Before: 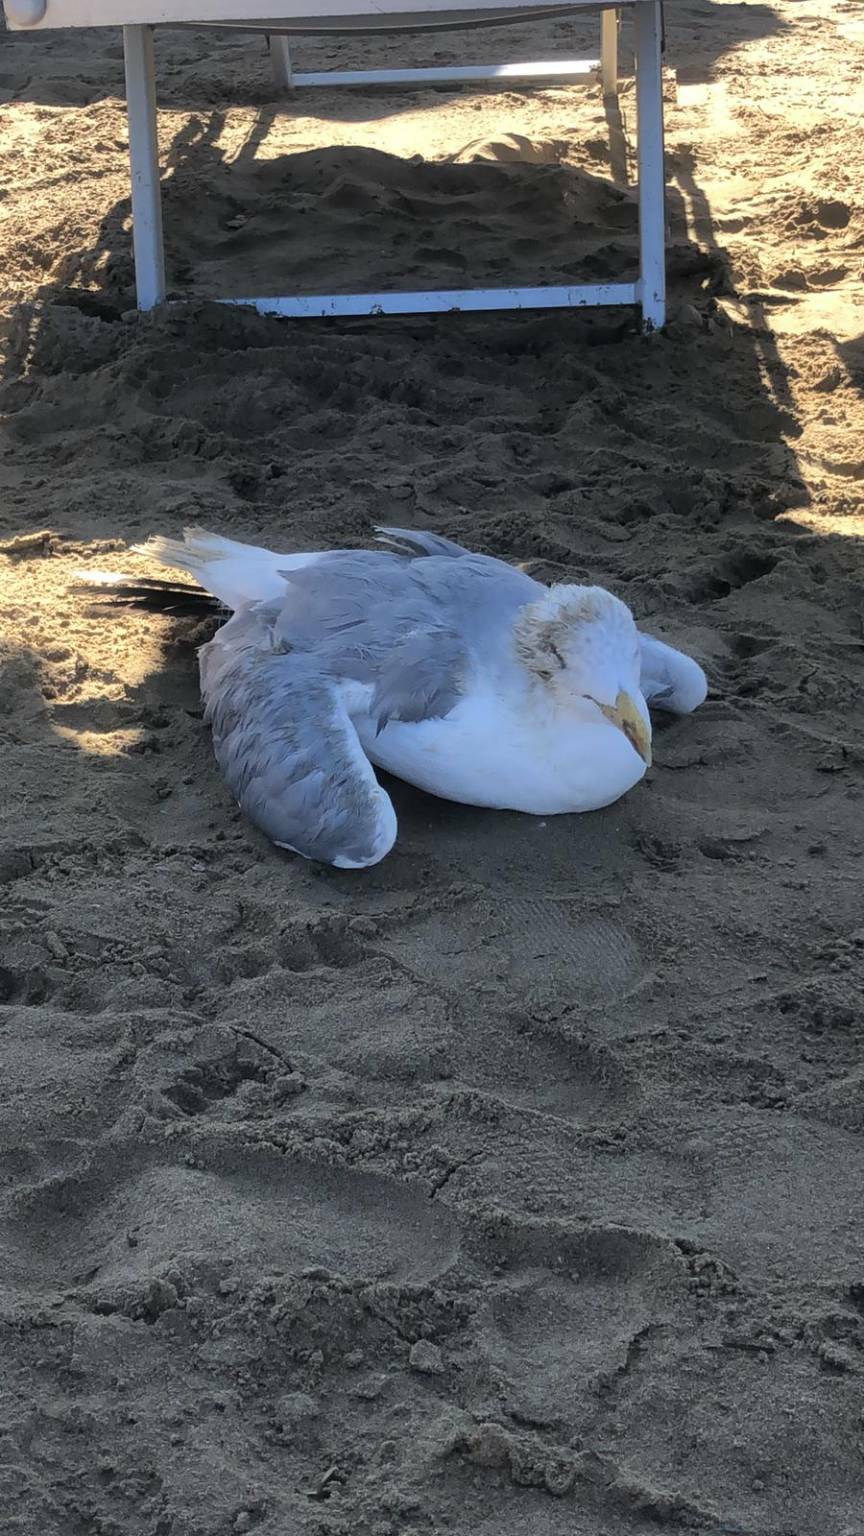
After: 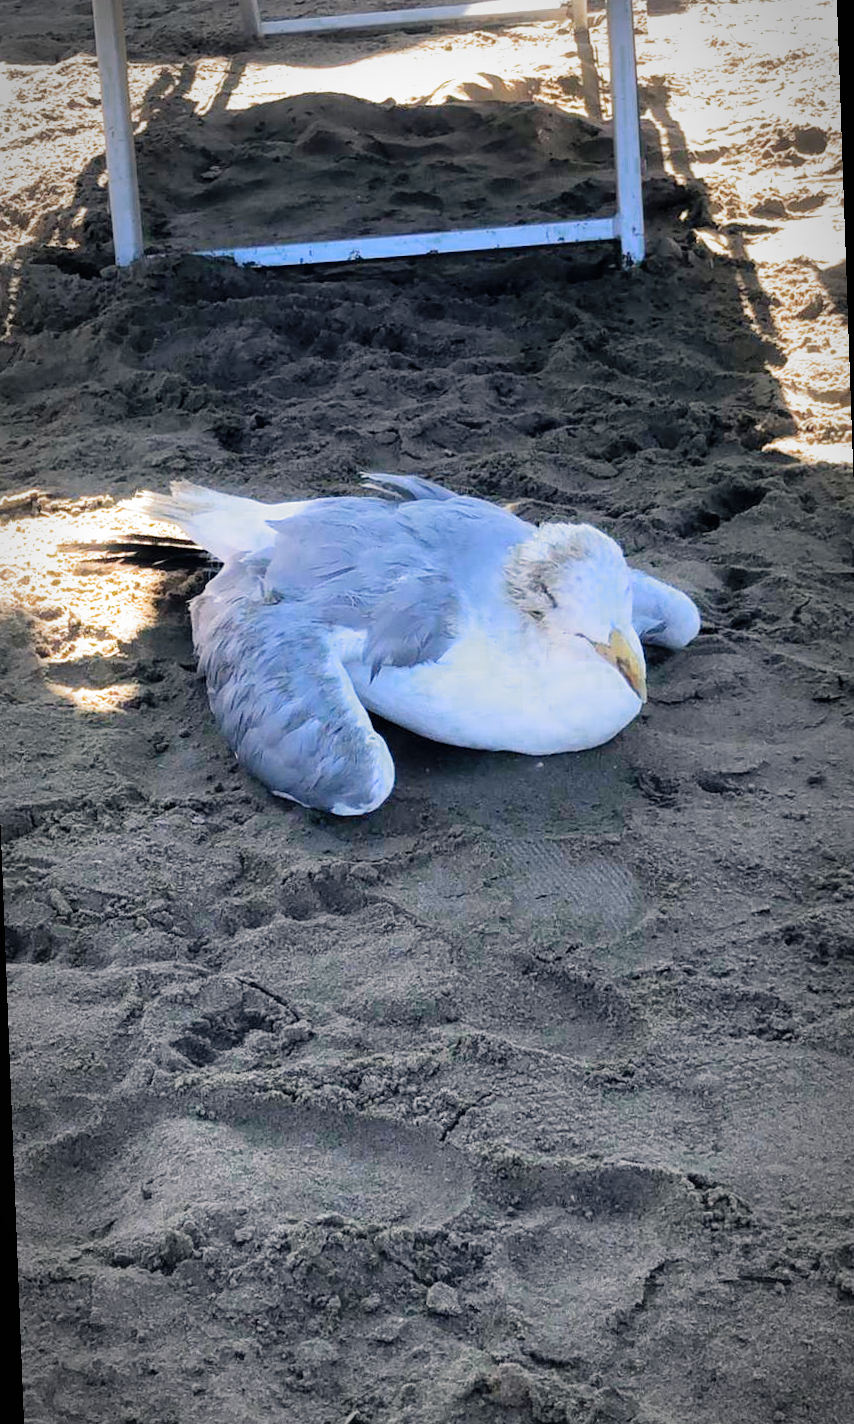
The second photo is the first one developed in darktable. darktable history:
color zones: curves: ch0 [(0.25, 0.5) (0.636, 0.25) (0.75, 0.5)]
exposure: black level correction 0, exposure 0.5 EV, compensate exposure bias true, compensate highlight preservation false
contrast brightness saturation: brightness 0.15
color balance rgb: shadows lift › hue 87.51°, highlights gain › chroma 1.62%, highlights gain › hue 55.1°, global offset › chroma 0.06%, global offset › hue 253.66°, linear chroma grading › global chroma 0.5%, perceptual saturation grading › global saturation 16.38%
filmic rgb: black relative exposure -8.2 EV, white relative exposure 2.2 EV, threshold 3 EV, hardness 7.11, latitude 75%, contrast 1.325, highlights saturation mix -2%, shadows ↔ highlights balance 30%, preserve chrominance no, color science v5 (2021), contrast in shadows safe, contrast in highlights safe, enable highlight reconstruction true
shadows and highlights: radius 125.46, shadows 21.19, highlights -21.19, low approximation 0.01
rotate and perspective: rotation -2.12°, lens shift (vertical) 0.009, lens shift (horizontal) -0.008, automatic cropping original format, crop left 0.036, crop right 0.964, crop top 0.05, crop bottom 0.959
vignetting: automatic ratio true
